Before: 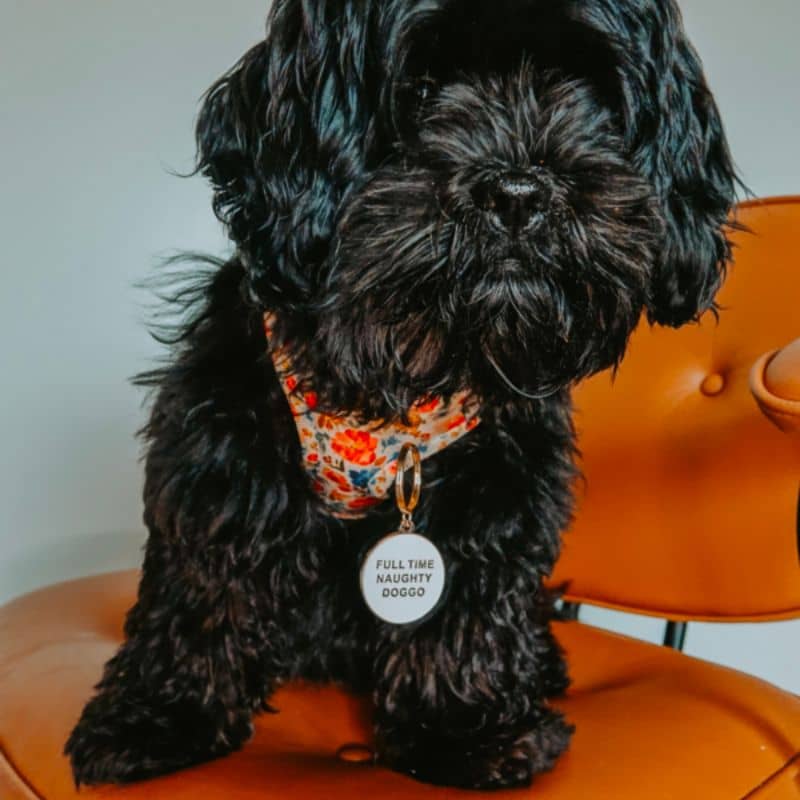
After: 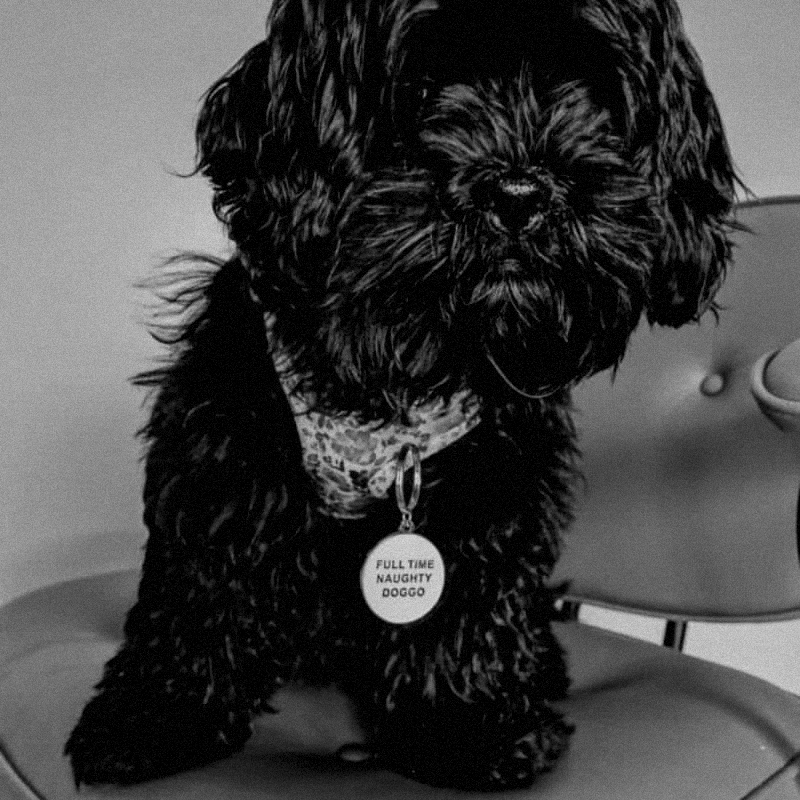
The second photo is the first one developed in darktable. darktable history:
haze removal: compatibility mode true, adaptive false
white balance: red 0.983, blue 1.036
monochrome: a 30.25, b 92.03
grain: mid-tones bias 0%
color balance rgb: shadows lift › luminance -41.13%, shadows lift › chroma 14.13%, shadows lift › hue 260°, power › luminance -3.76%, power › chroma 0.56%, power › hue 40.37°, highlights gain › luminance 16.81%, highlights gain › chroma 2.94%, highlights gain › hue 260°, global offset › luminance -0.29%, global offset › chroma 0.31%, global offset › hue 260°, perceptual saturation grading › global saturation 20%, perceptual saturation grading › highlights -13.92%, perceptual saturation grading › shadows 50%
